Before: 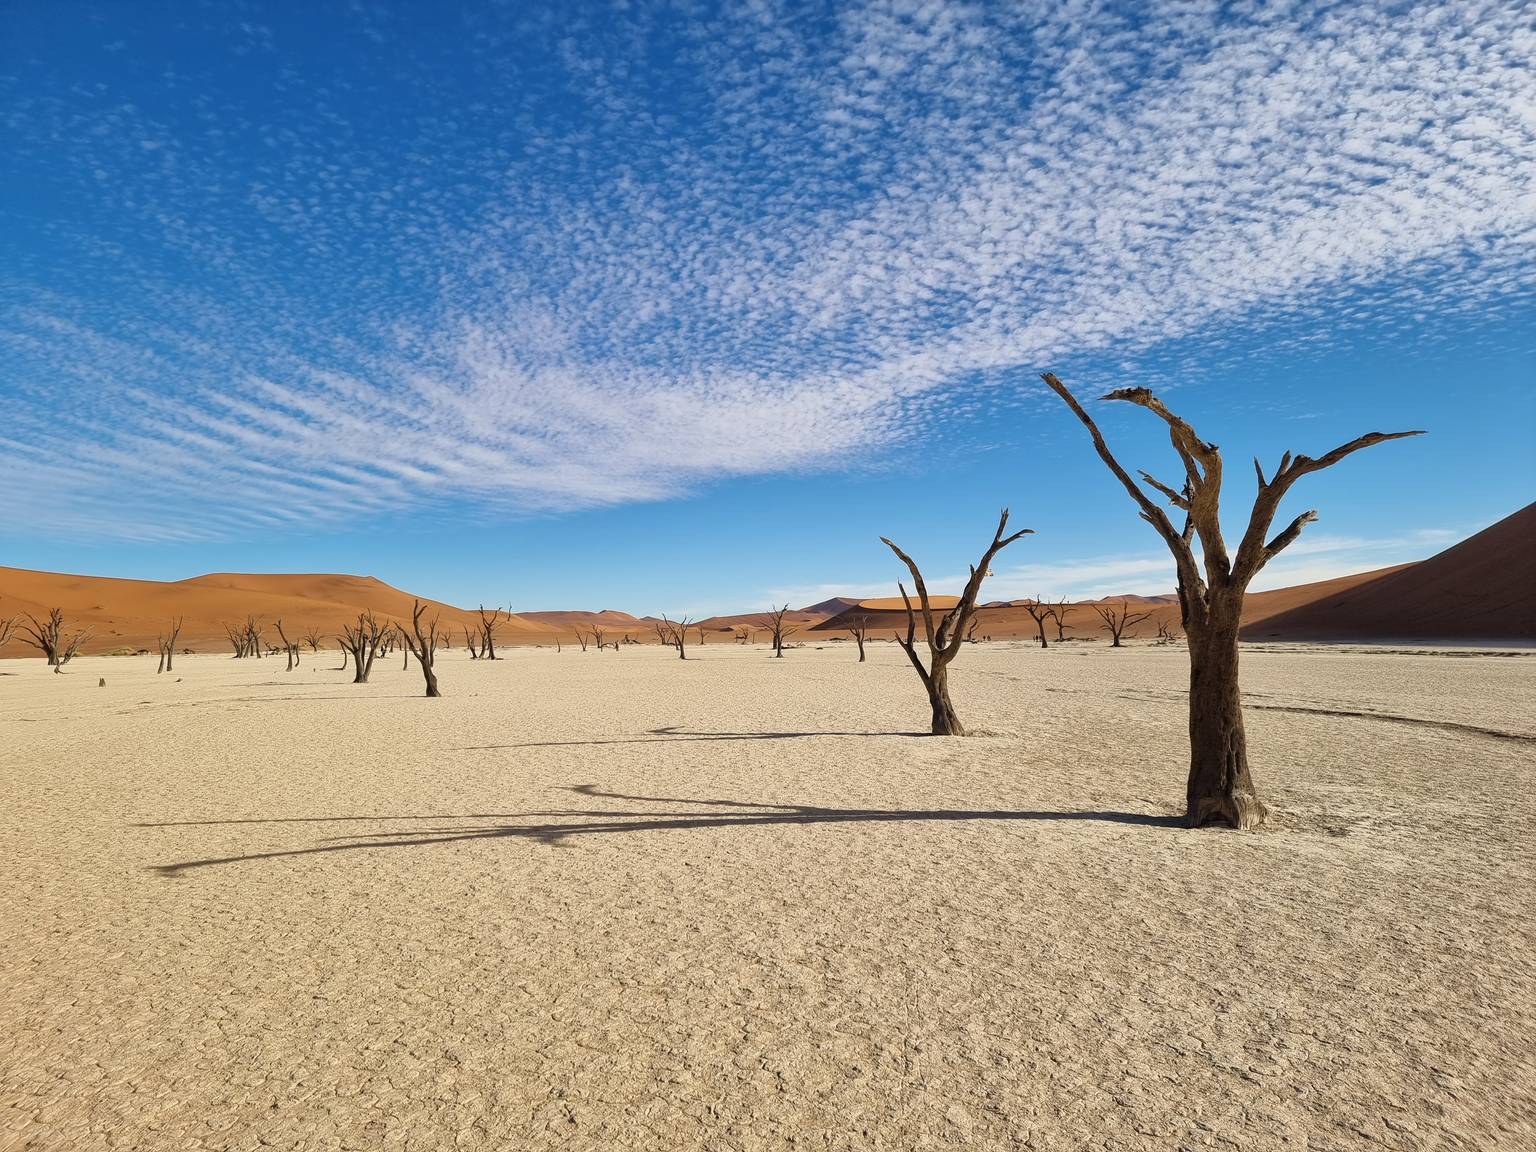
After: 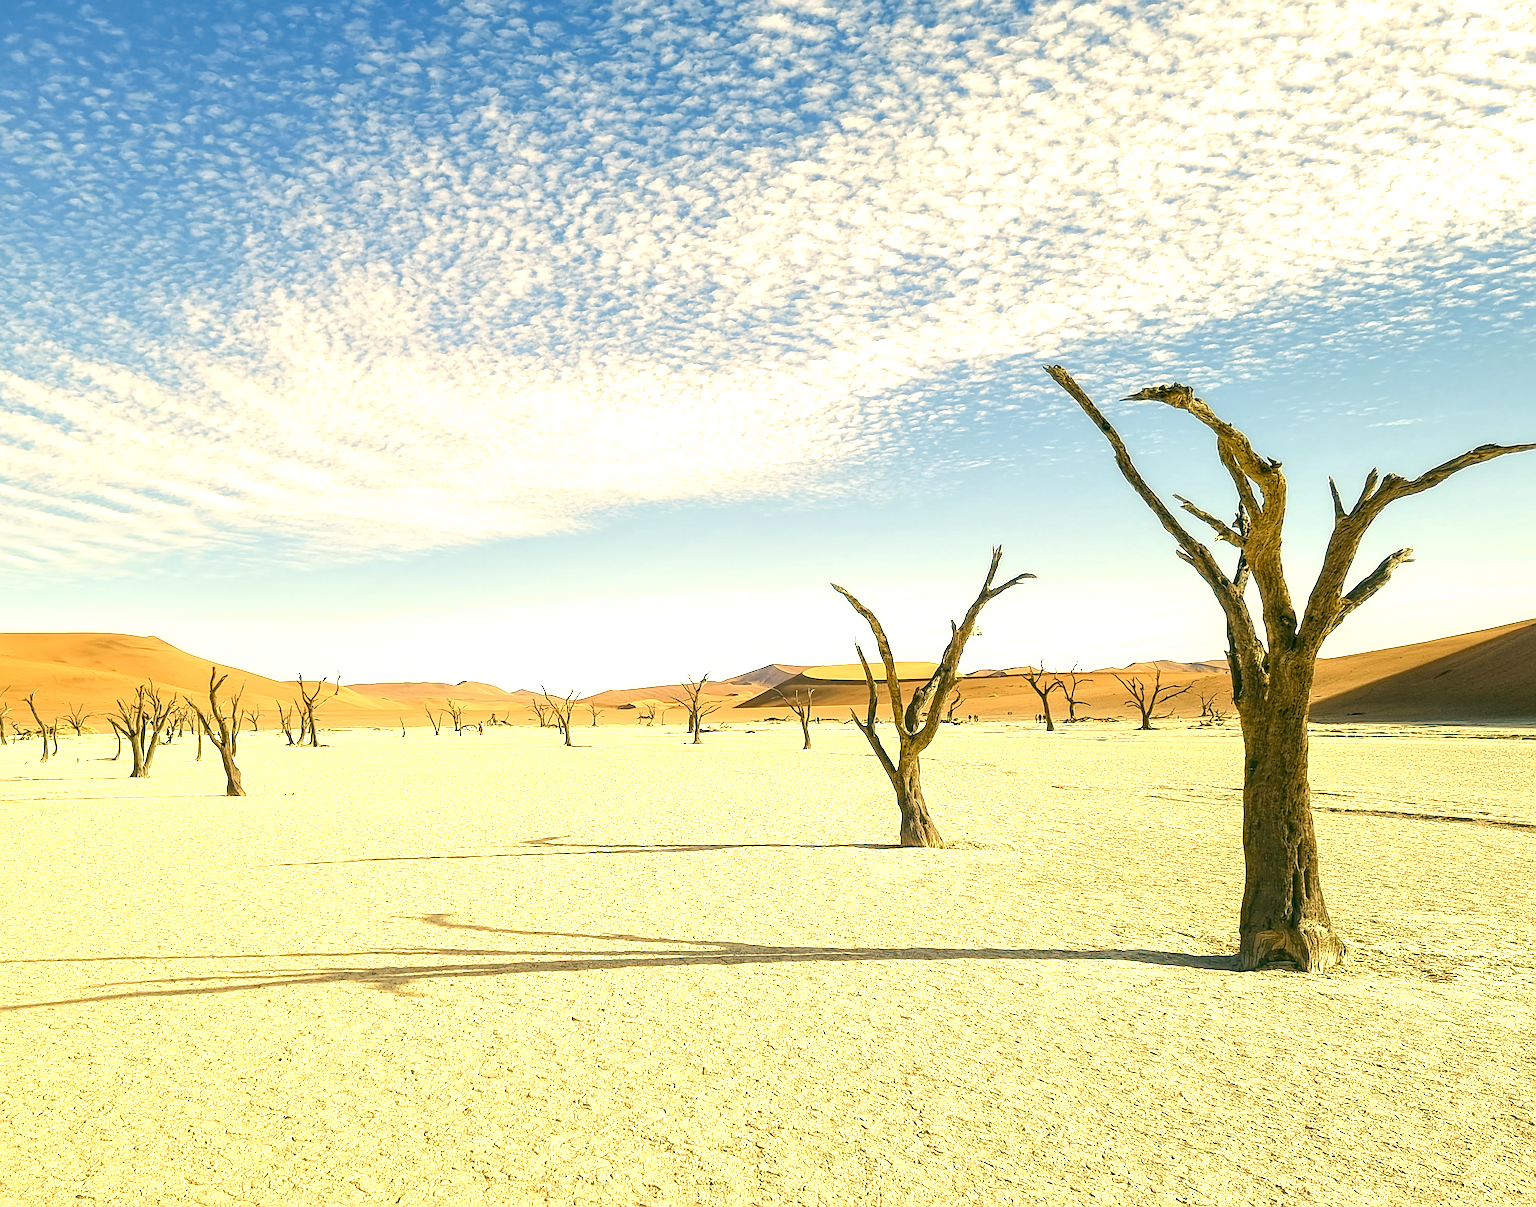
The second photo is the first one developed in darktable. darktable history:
shadows and highlights: radius 90.4, shadows -15.97, white point adjustment 0.259, highlights 33.18, compress 48.68%, soften with gaussian
crop: left 16.689%, top 8.605%, right 8.205%, bottom 12.679%
color balance rgb: shadows lift › chroma 4.658%, shadows lift › hue 26.53°, highlights gain › luminance 5.944%, highlights gain › chroma 1.302%, highlights gain › hue 88.49°, perceptual saturation grading › global saturation 20%, perceptual saturation grading › highlights -50.025%, perceptual saturation grading › shadows 30.542%
local contrast: on, module defaults
exposure: exposure 1.16 EV, compensate highlight preservation false
sharpen: on, module defaults
color correction: highlights a* 5.64, highlights b* 33.66, shadows a* -25.75, shadows b* 3.92
